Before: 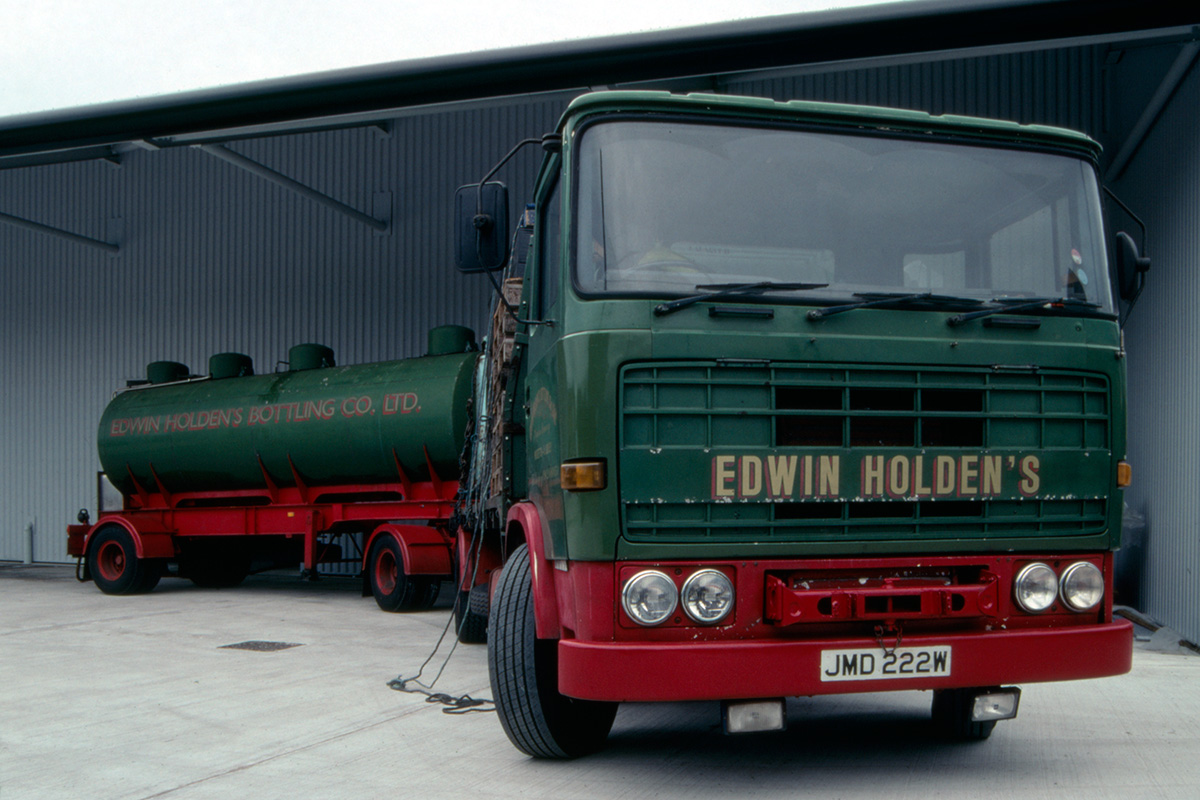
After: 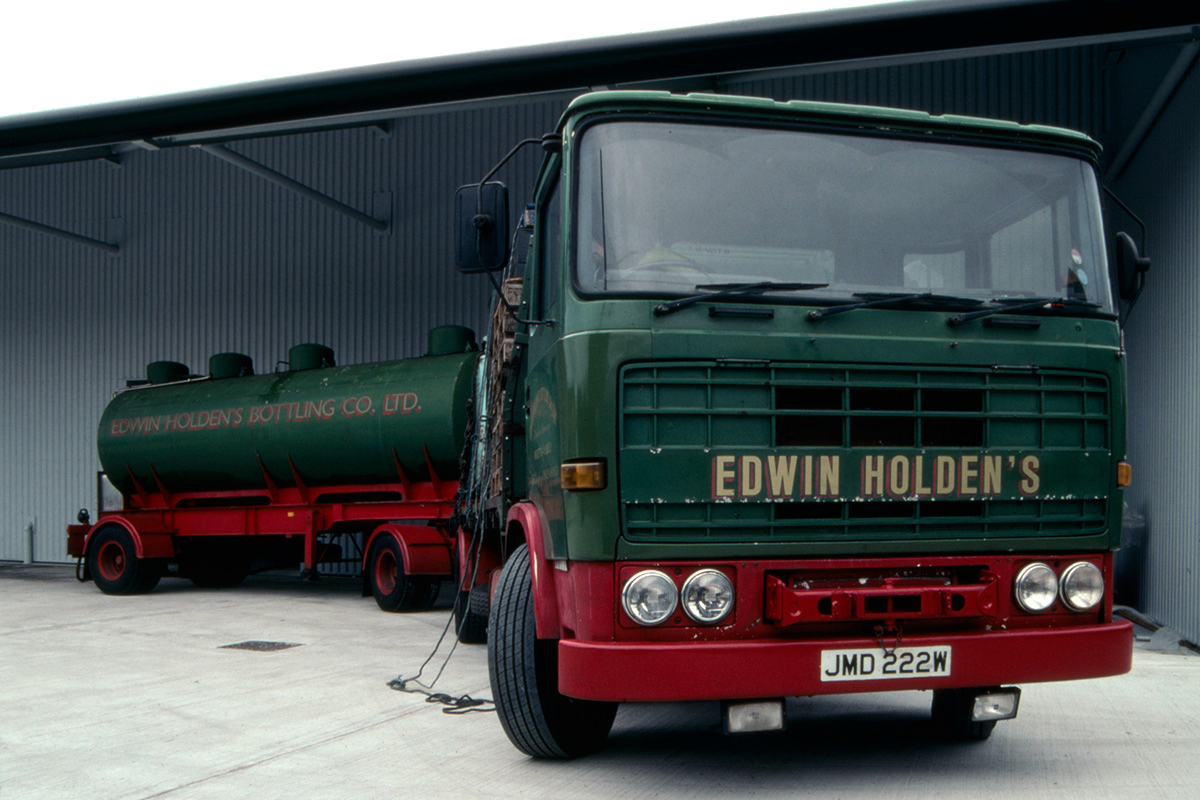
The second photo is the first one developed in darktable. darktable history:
white balance: red 1.009, blue 0.985
tone equalizer: -8 EV -0.417 EV, -7 EV -0.389 EV, -6 EV -0.333 EV, -5 EV -0.222 EV, -3 EV 0.222 EV, -2 EV 0.333 EV, -1 EV 0.389 EV, +0 EV 0.417 EV, edges refinement/feathering 500, mask exposure compensation -1.57 EV, preserve details no
